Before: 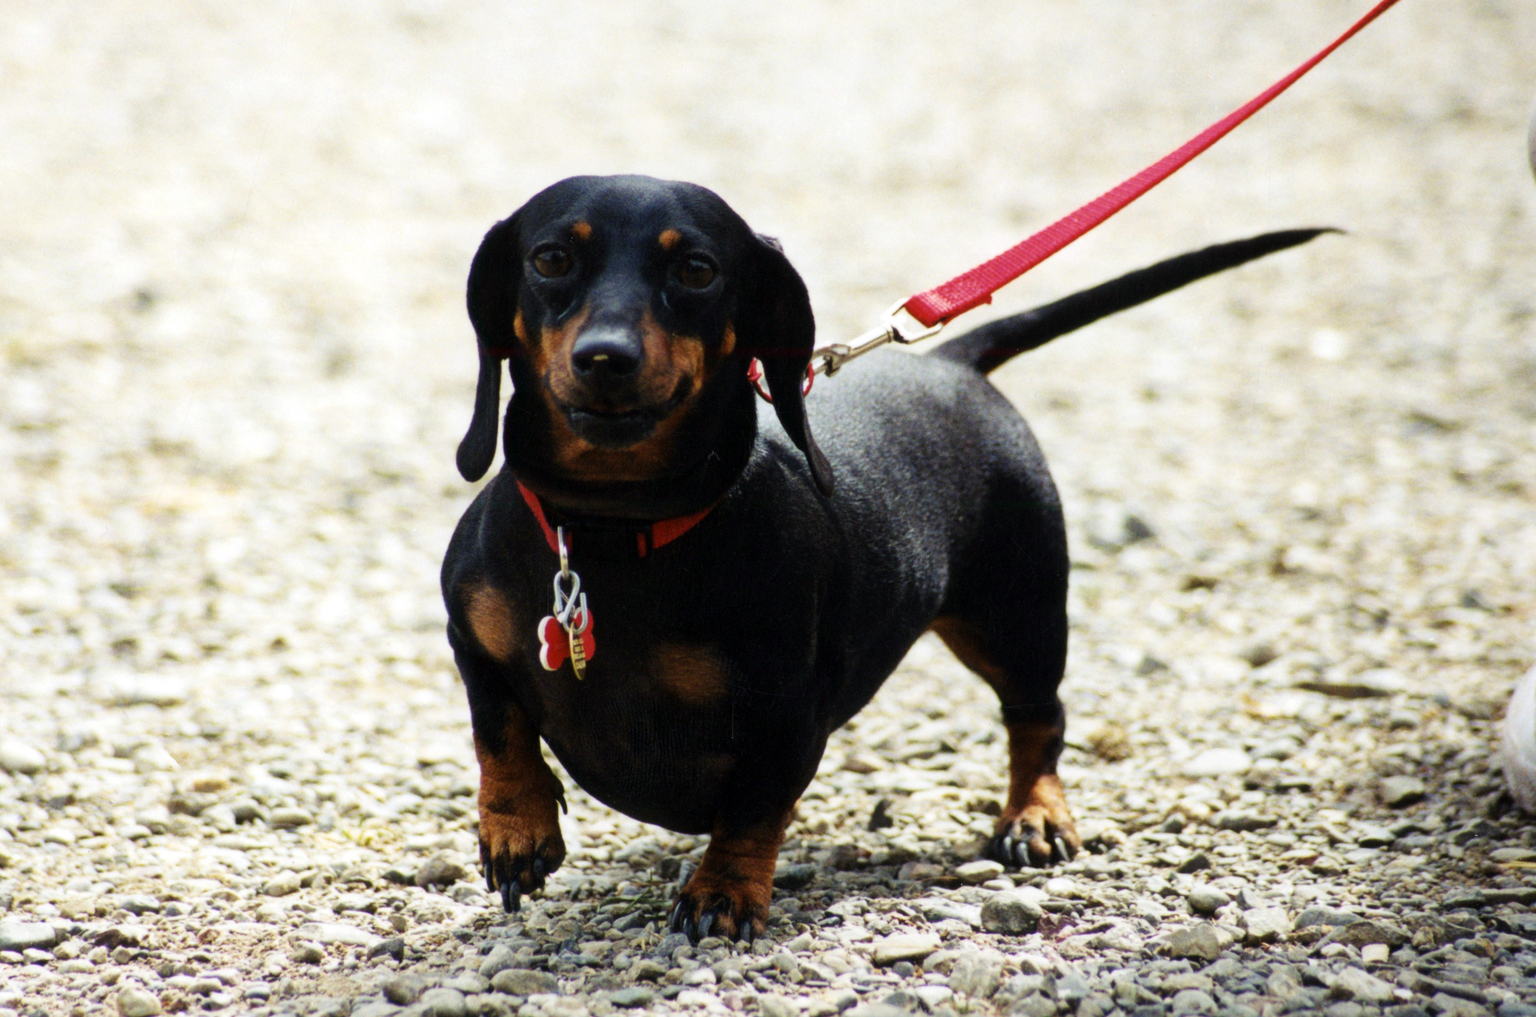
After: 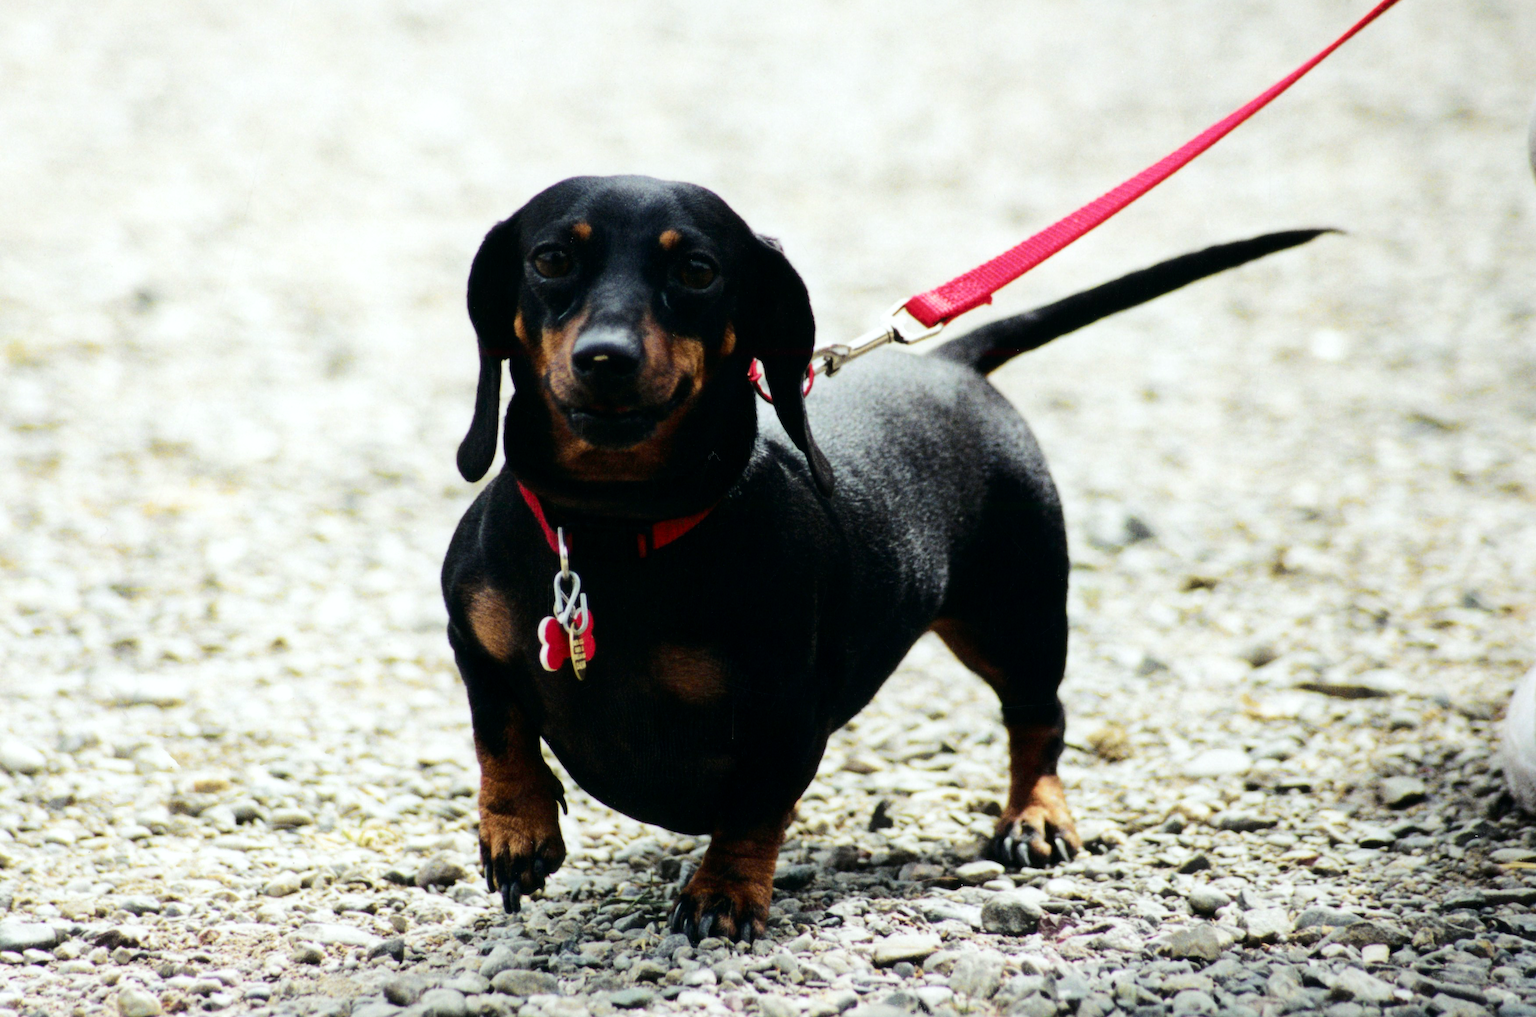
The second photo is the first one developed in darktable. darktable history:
tone curve: curves: ch0 [(0, 0) (0.081, 0.044) (0.185, 0.145) (0.283, 0.273) (0.405, 0.449) (0.495, 0.554) (0.686, 0.743) (0.826, 0.853) (0.978, 0.988)]; ch1 [(0, 0) (0.147, 0.166) (0.321, 0.362) (0.371, 0.402) (0.423, 0.426) (0.479, 0.472) (0.505, 0.497) (0.521, 0.506) (0.551, 0.546) (0.586, 0.571) (0.625, 0.638) (0.68, 0.715) (1, 1)]; ch2 [(0, 0) (0.346, 0.378) (0.404, 0.427) (0.502, 0.498) (0.531, 0.517) (0.547, 0.526) (0.582, 0.571) (0.629, 0.626) (0.717, 0.678) (1, 1)], color space Lab, independent channels, preserve colors none
